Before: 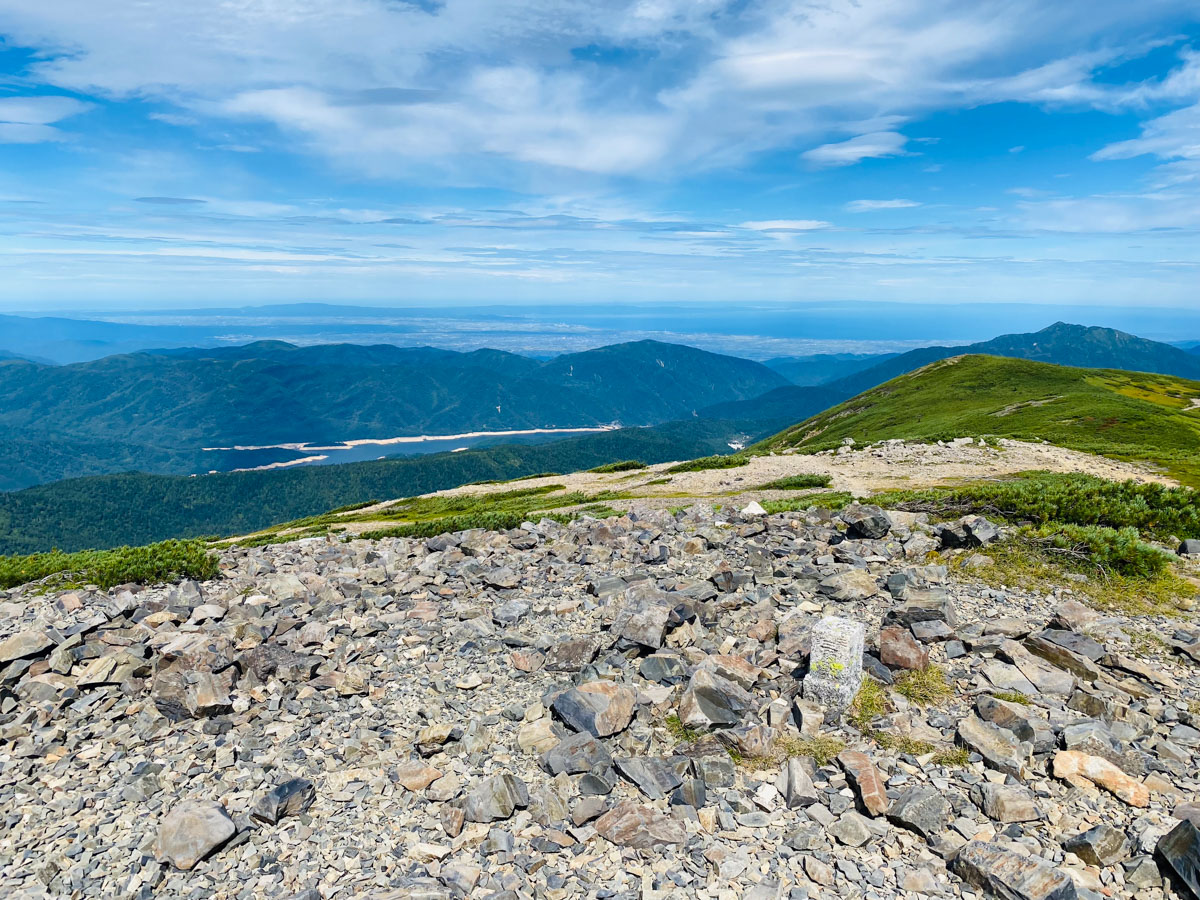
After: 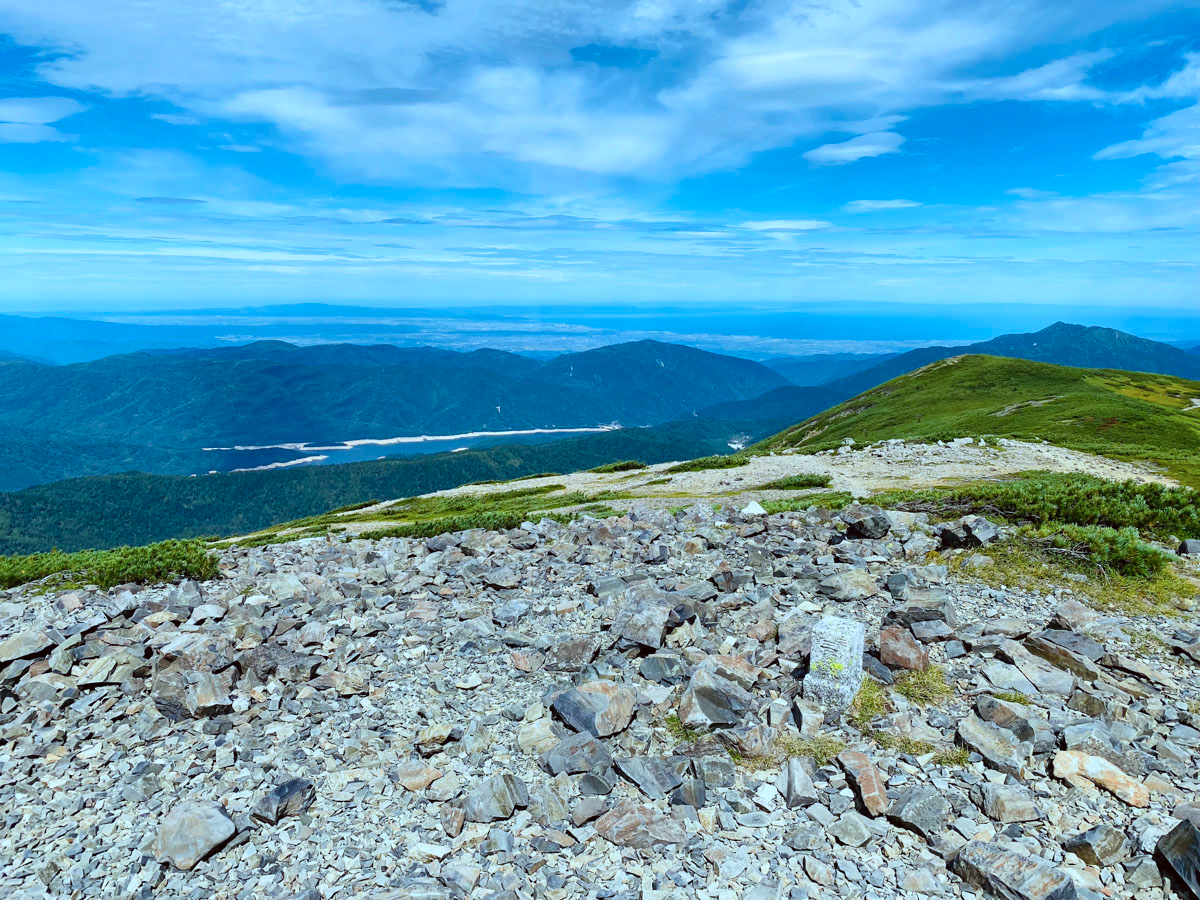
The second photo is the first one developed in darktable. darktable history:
color calibration: illuminant Planckian (black body), x 0.375, y 0.374, temperature 4118.84 K
color correction: highlights a* -5.02, highlights b* -3.57, shadows a* 4.02, shadows b* 4.32
